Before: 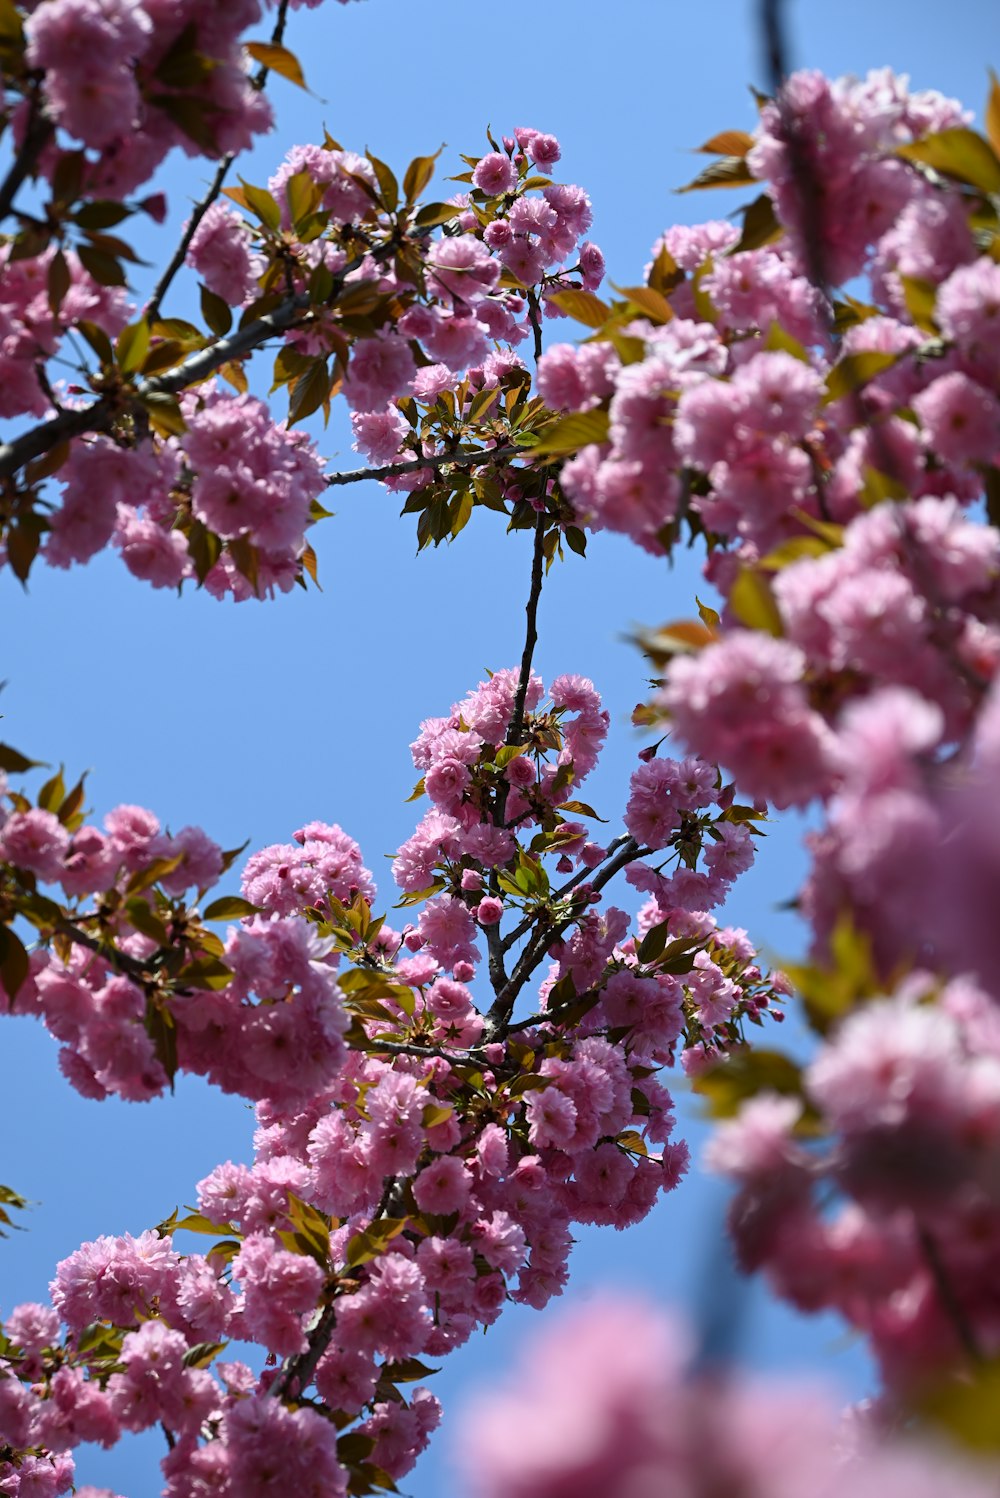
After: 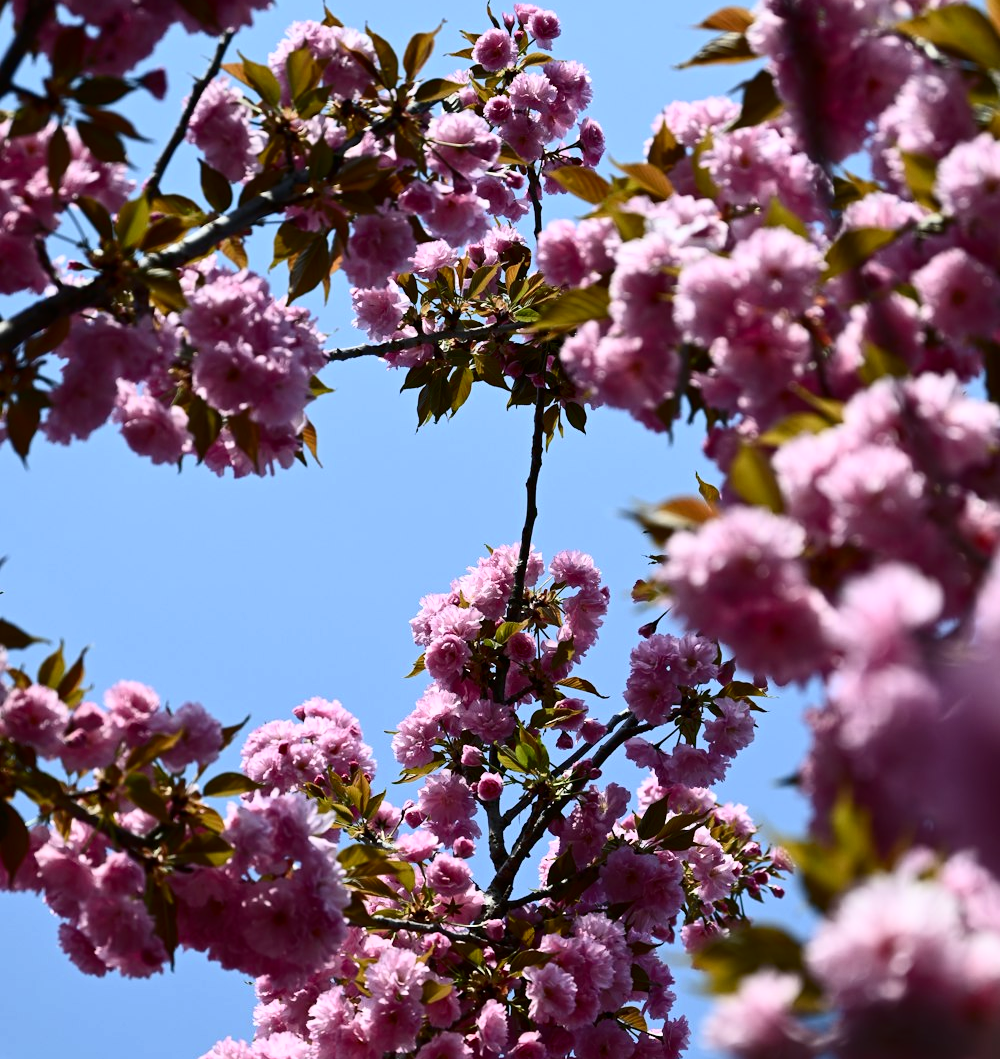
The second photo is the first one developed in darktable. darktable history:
contrast brightness saturation: contrast 0.28
crop and rotate: top 8.293%, bottom 20.996%
